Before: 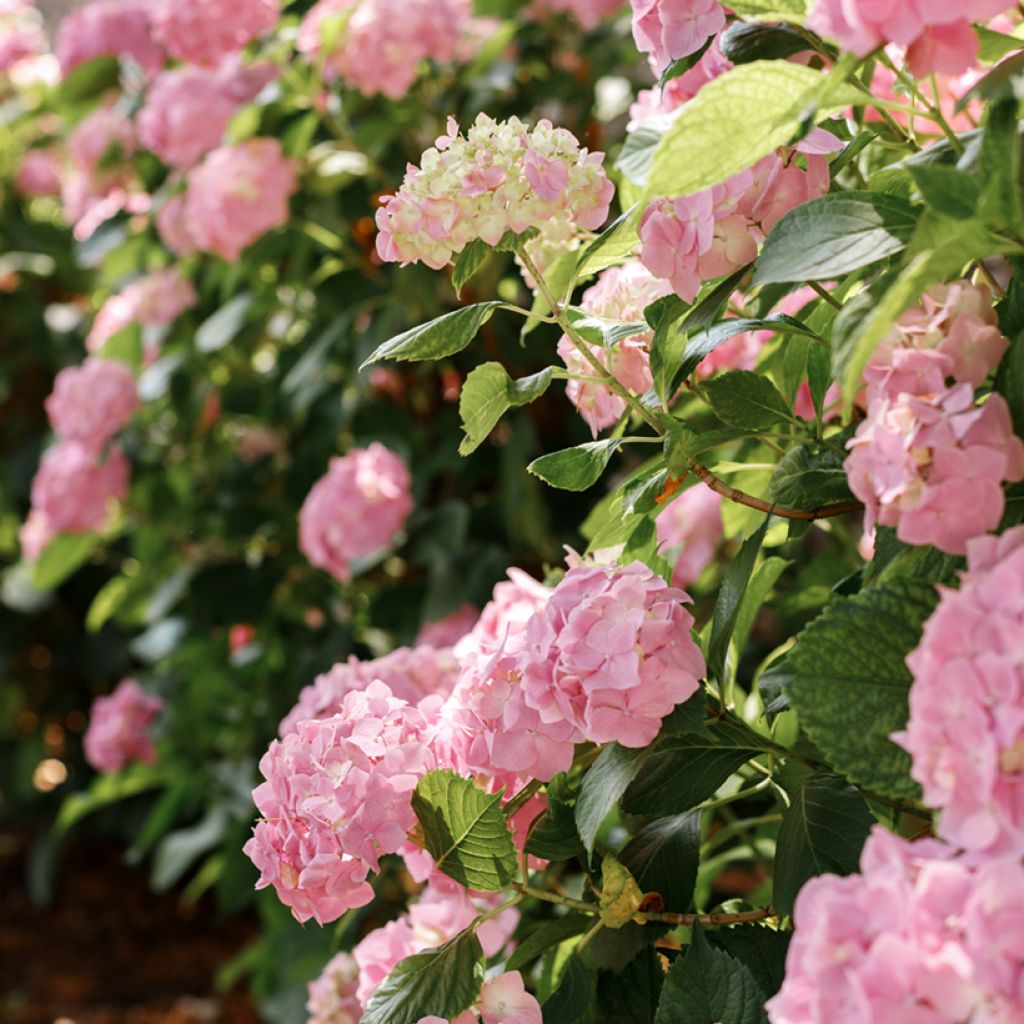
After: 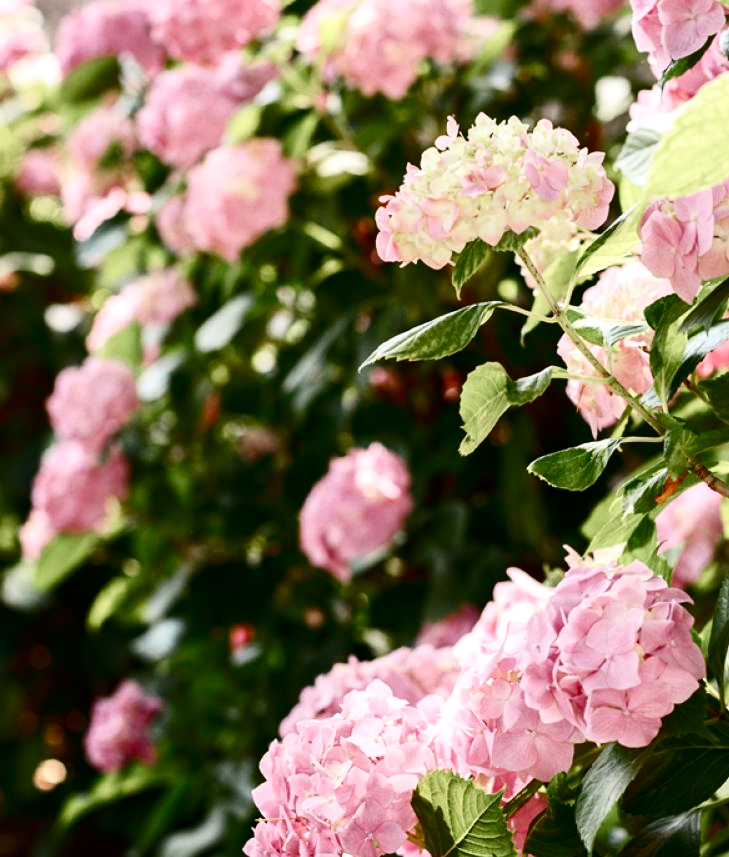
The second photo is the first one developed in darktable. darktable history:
crop: right 28.775%, bottom 16.284%
contrast brightness saturation: contrast 0.296
color balance rgb: highlights gain › luminance 14.537%, perceptual saturation grading › global saturation 20%, perceptual saturation grading › highlights -49.932%, perceptual saturation grading › shadows 24.114%
